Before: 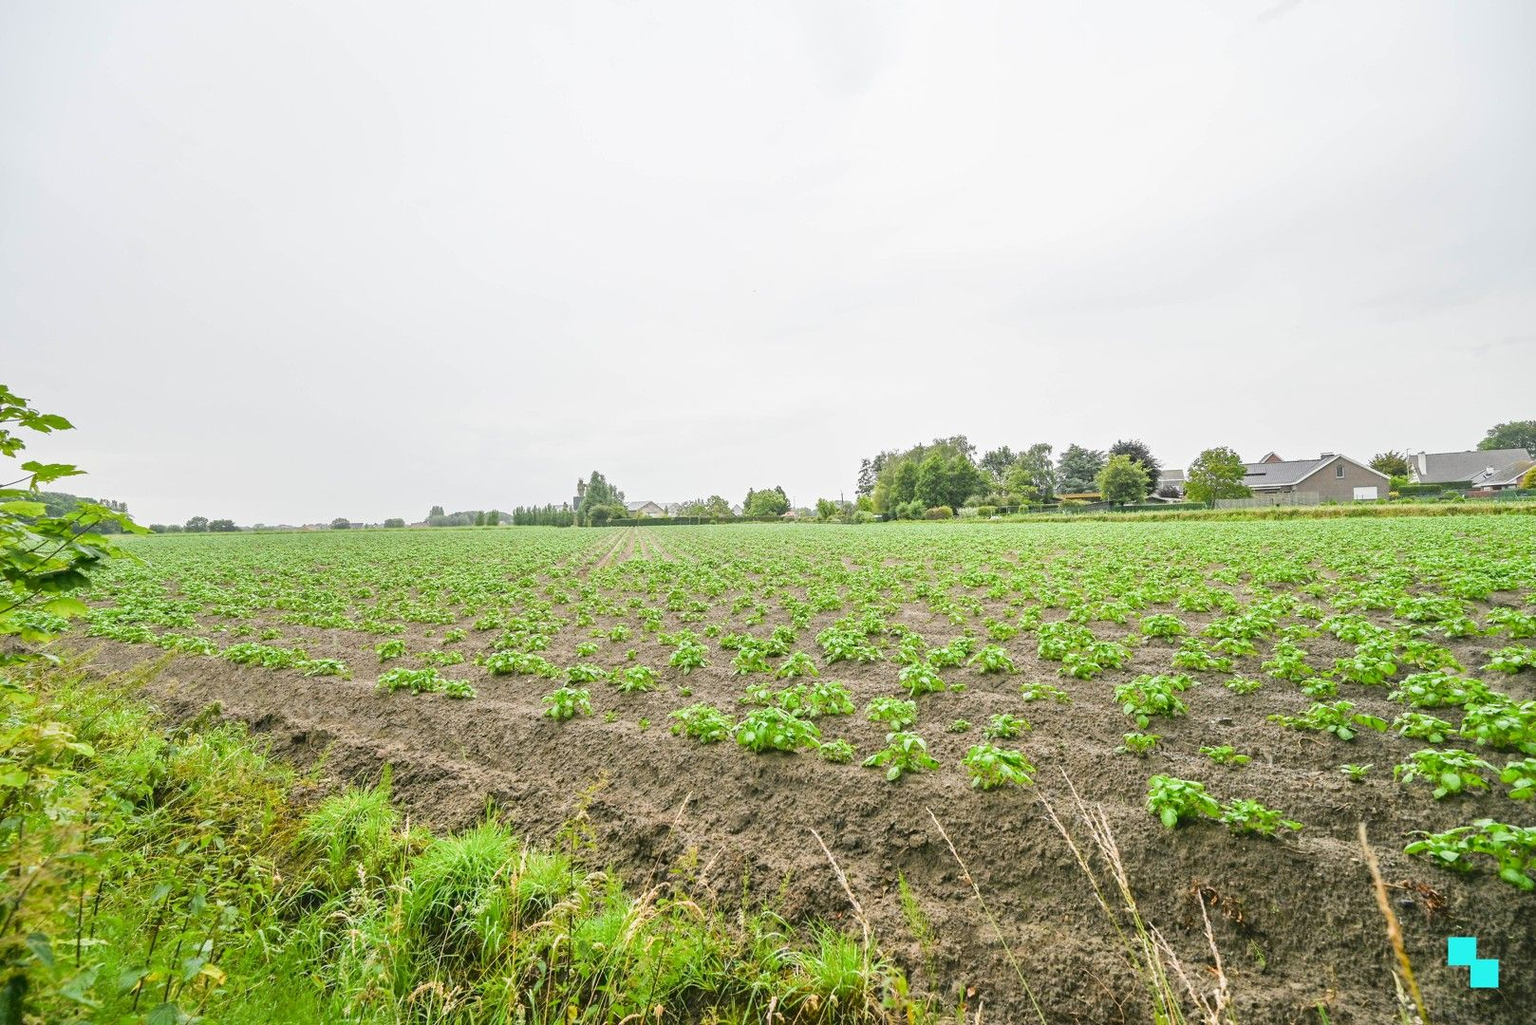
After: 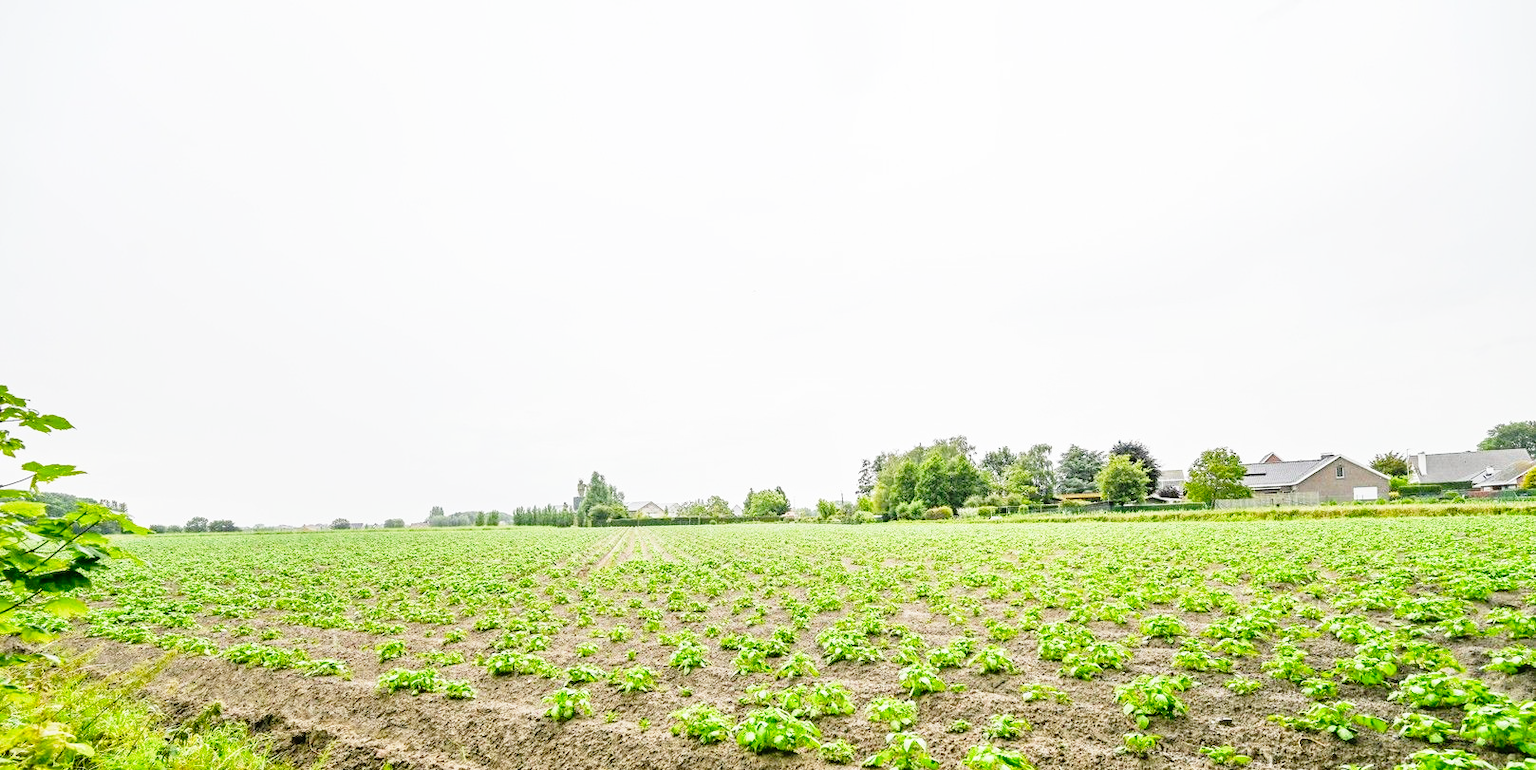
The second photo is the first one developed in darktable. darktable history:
crop: bottom 24.753%
base curve: curves: ch0 [(0, 0) (0.028, 0.03) (0.121, 0.232) (0.46, 0.748) (0.859, 0.968) (1, 1)], exposure shift 0.01, preserve colors none
tone curve: curves: ch0 [(0, 0) (0.153, 0.06) (1, 1)], preserve colors none
